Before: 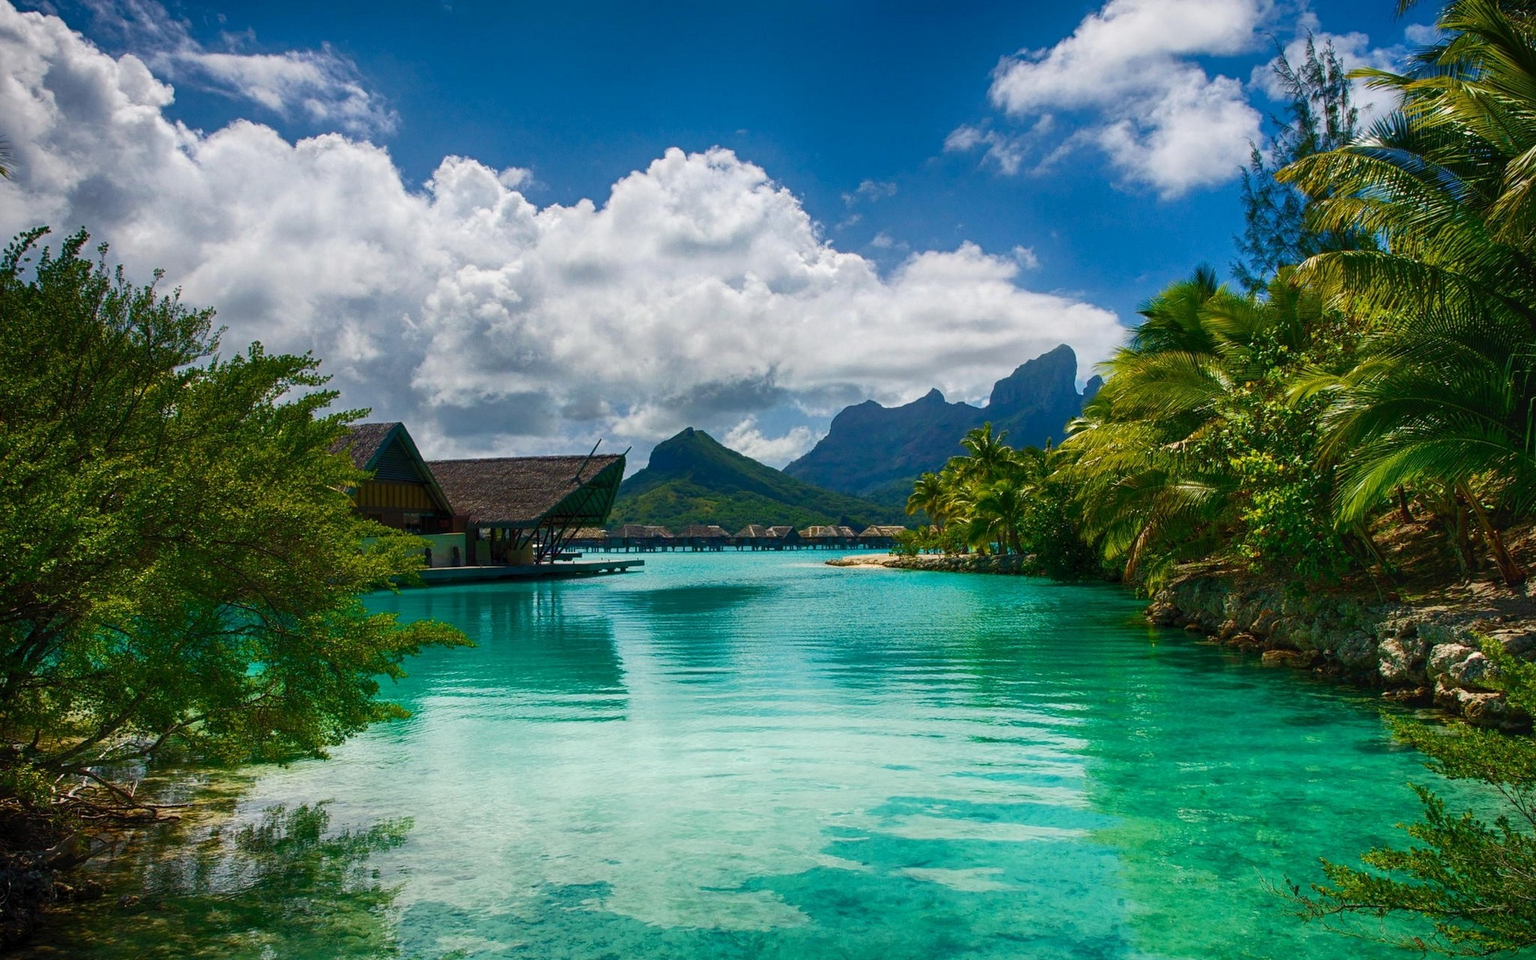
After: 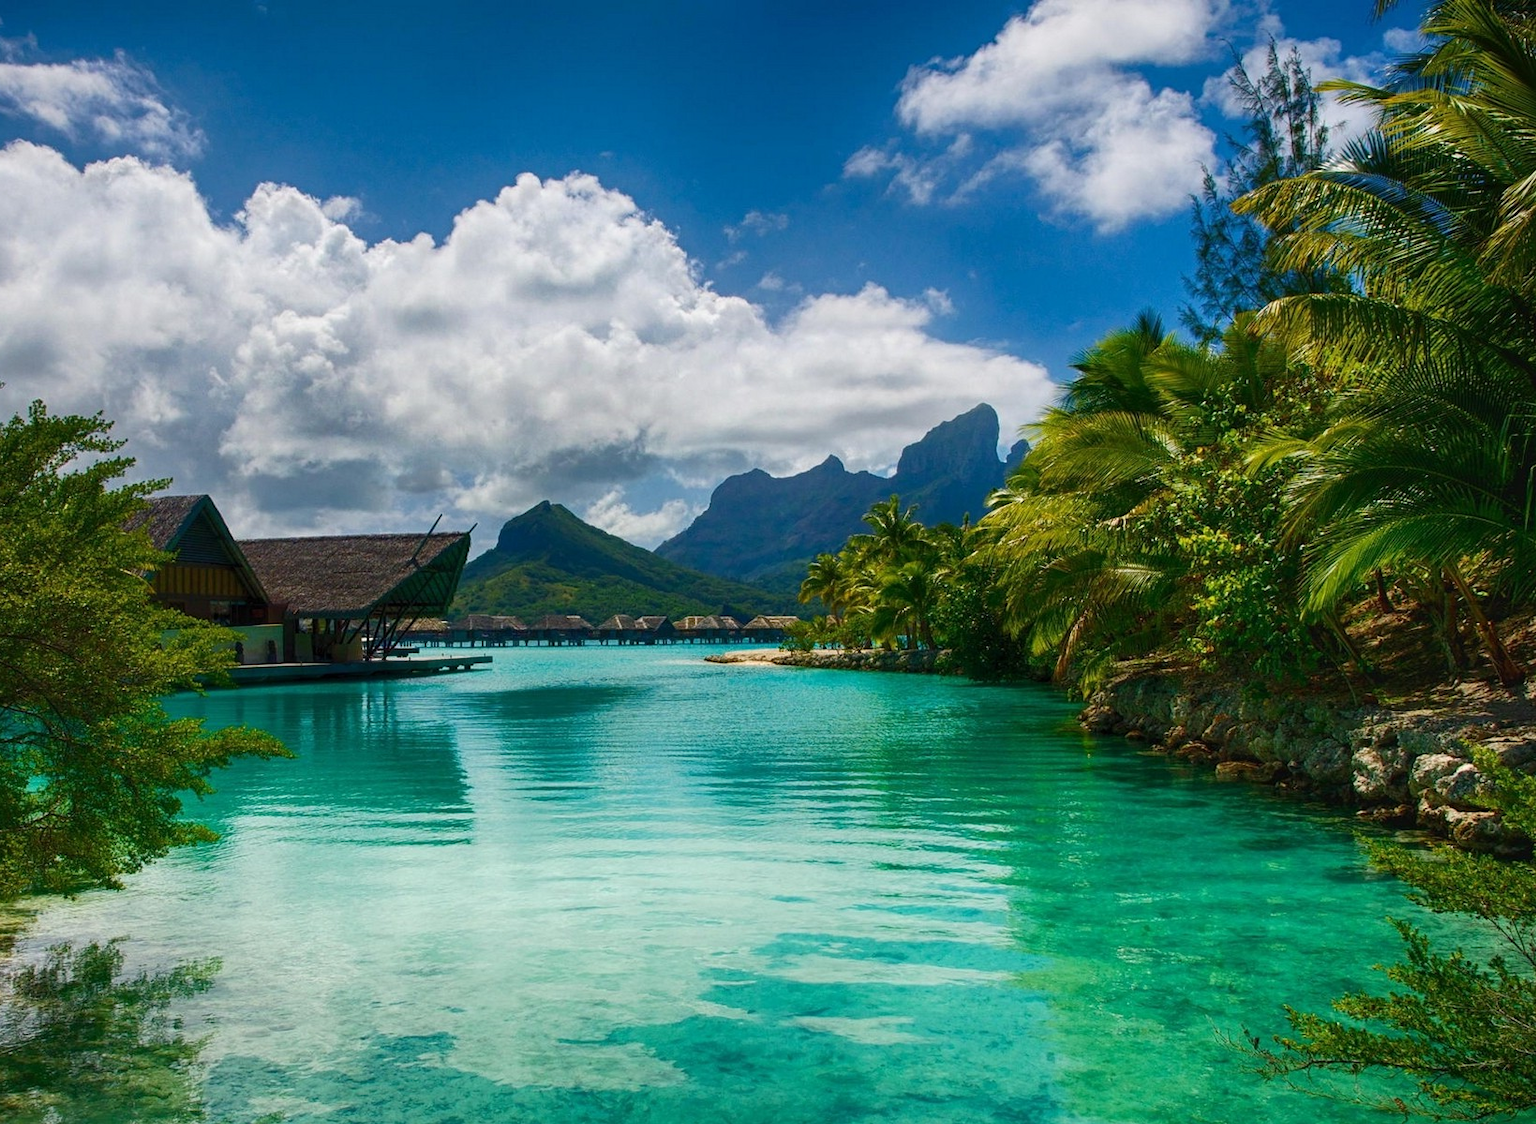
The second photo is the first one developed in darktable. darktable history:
exposure: exposure -0.01 EV, compensate highlight preservation false
crop and rotate: left 14.584%
